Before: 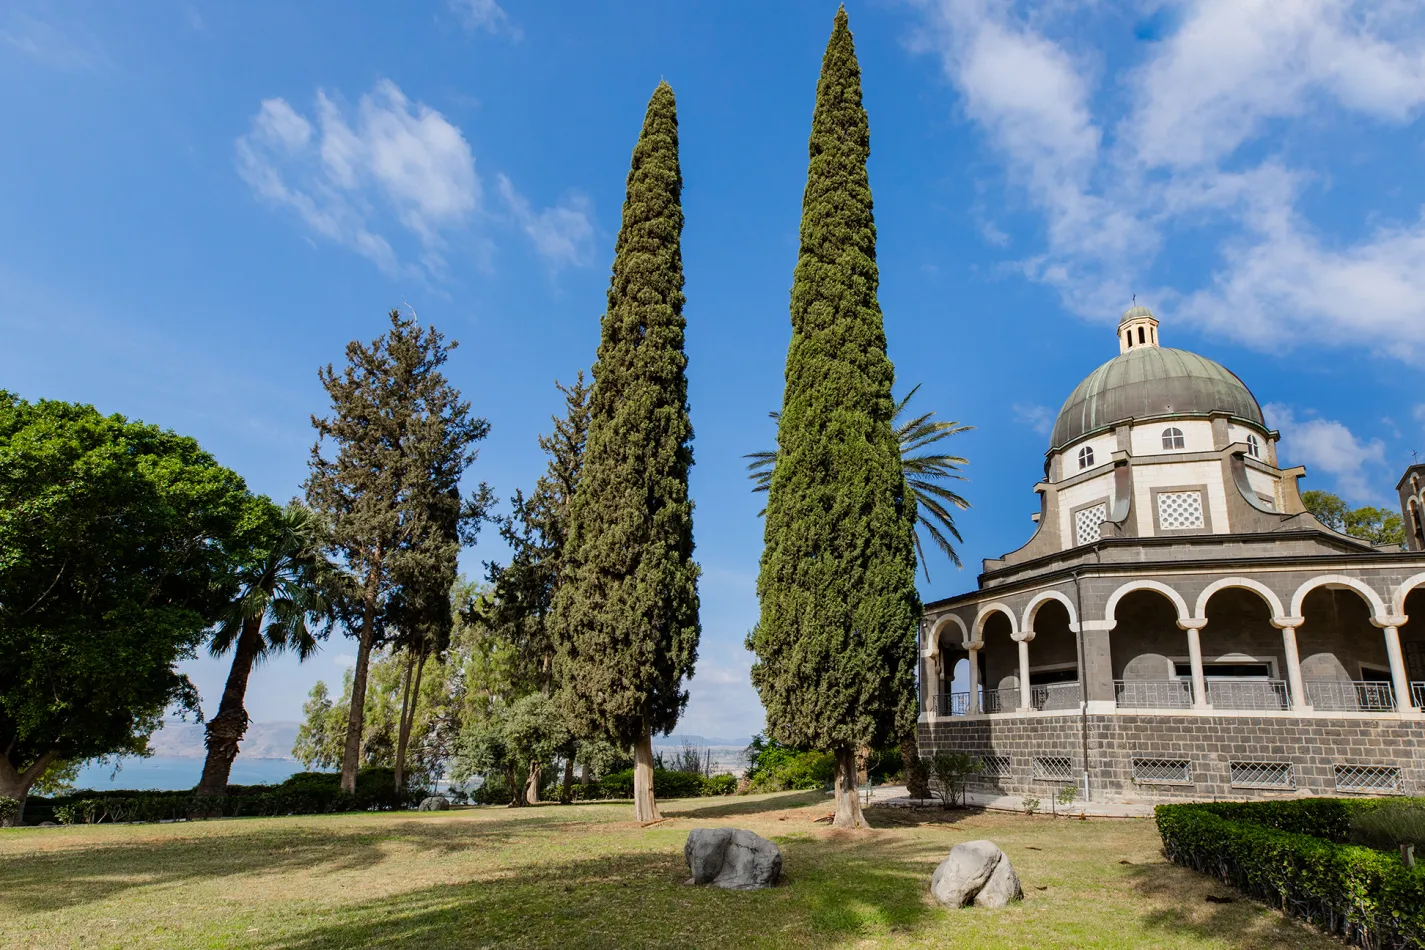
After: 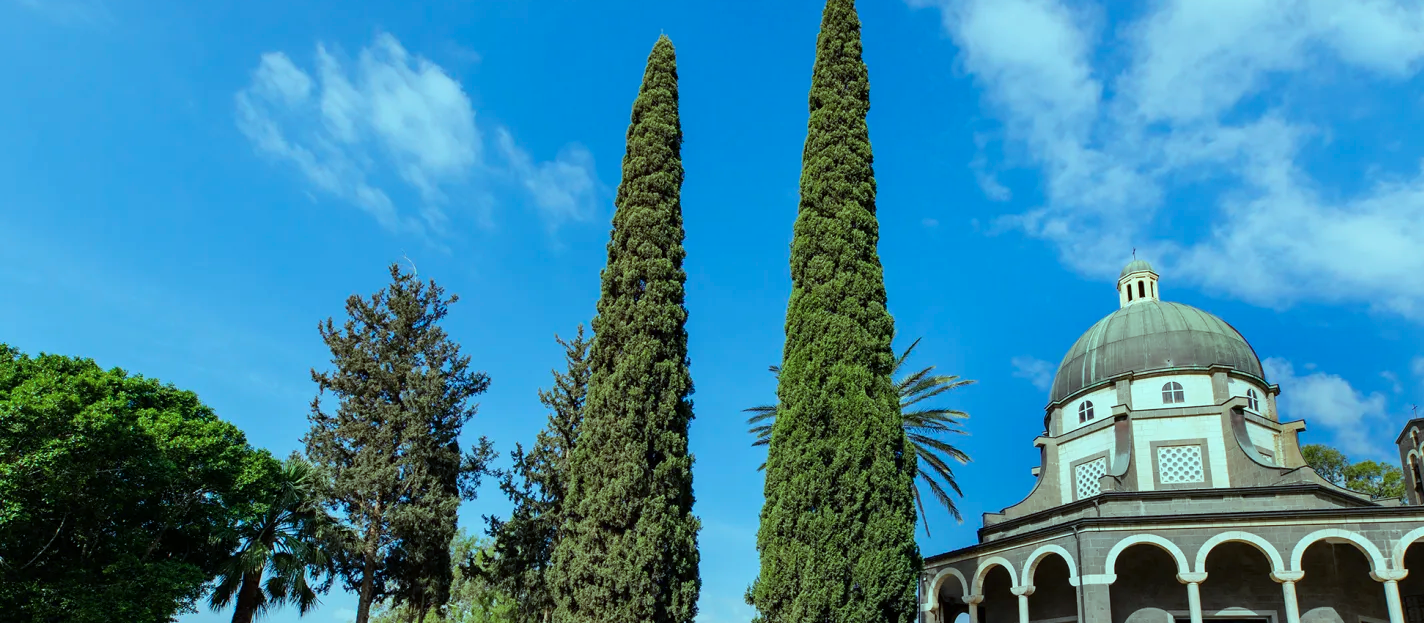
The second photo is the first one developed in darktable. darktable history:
color balance rgb: shadows lift › chroma 7.23%, shadows lift › hue 246.48°, highlights gain › chroma 5.38%, highlights gain › hue 196.93°, white fulcrum 1 EV
crop and rotate: top 4.848%, bottom 29.503%
